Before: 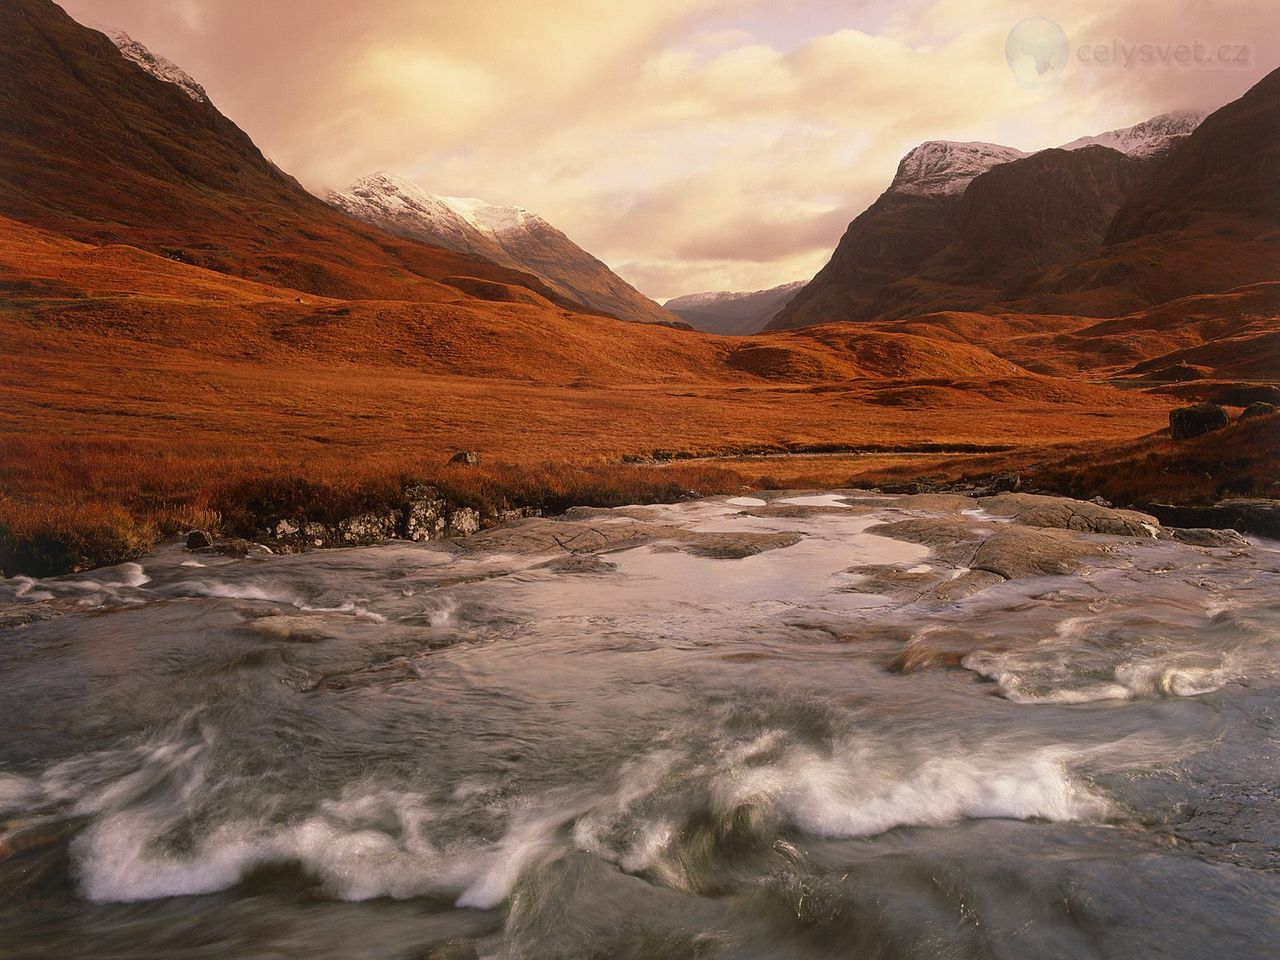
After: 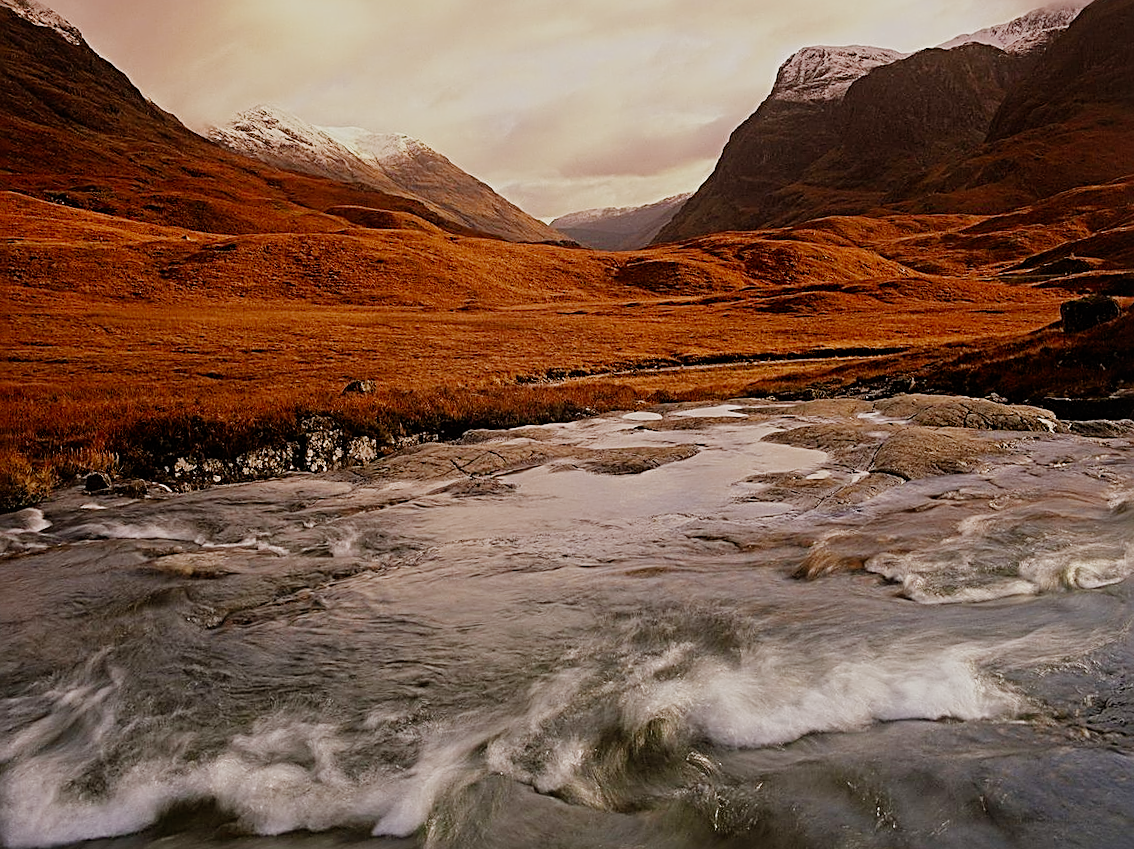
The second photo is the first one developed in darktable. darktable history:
filmic rgb: black relative exposure -9.34 EV, white relative exposure 6.73 EV, threshold 3.03 EV, structure ↔ texture 99.66%, hardness 3.08, contrast 1.058, add noise in highlights 0.001, preserve chrominance no, color science v3 (2019), use custom middle-gray values true, contrast in highlights soft, enable highlight reconstruction true
crop and rotate: angle 2.9°, left 5.499%, top 5.68%
sharpen: radius 3.044, amount 0.763
